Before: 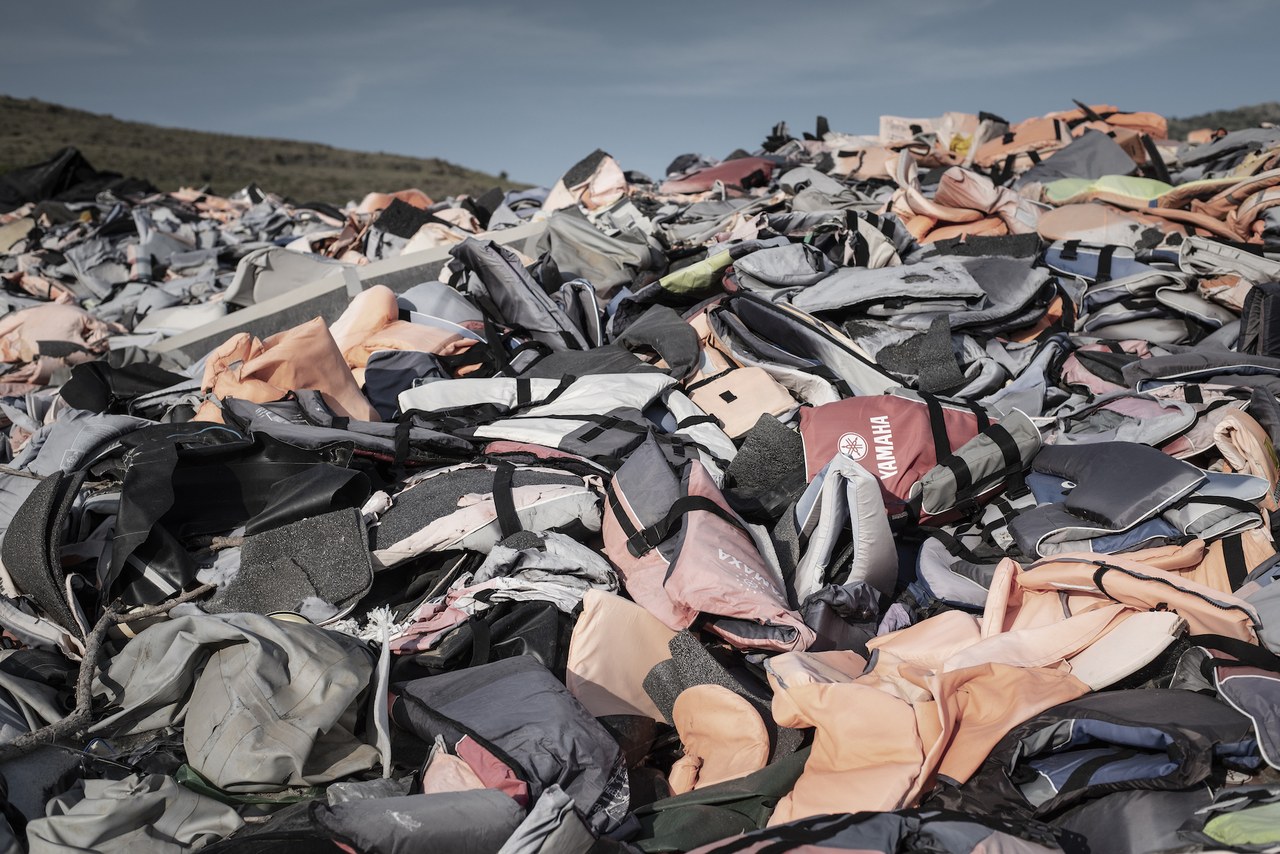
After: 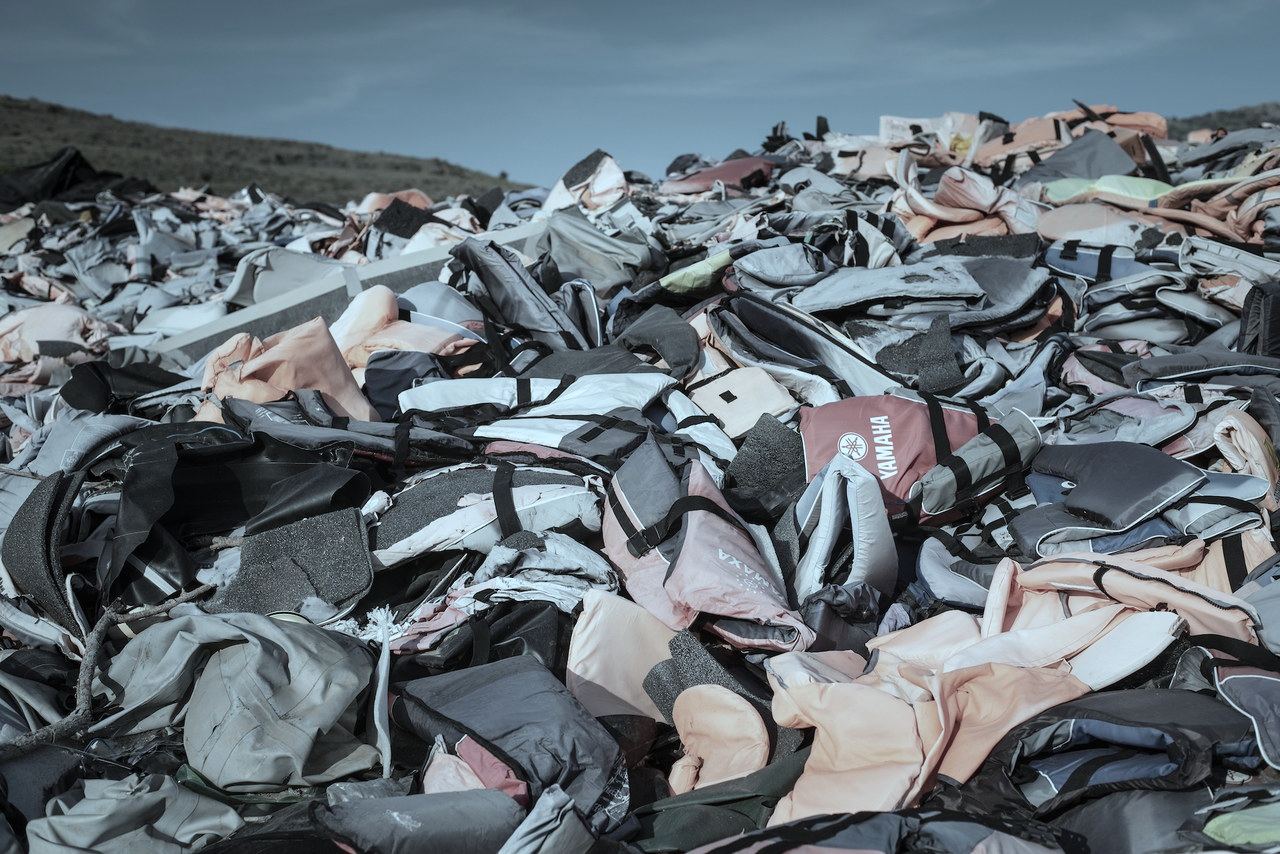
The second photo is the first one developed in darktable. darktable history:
bloom: size 15%, threshold 97%, strength 7%
color correction: highlights a* -12.64, highlights b* -18.1, saturation 0.7
